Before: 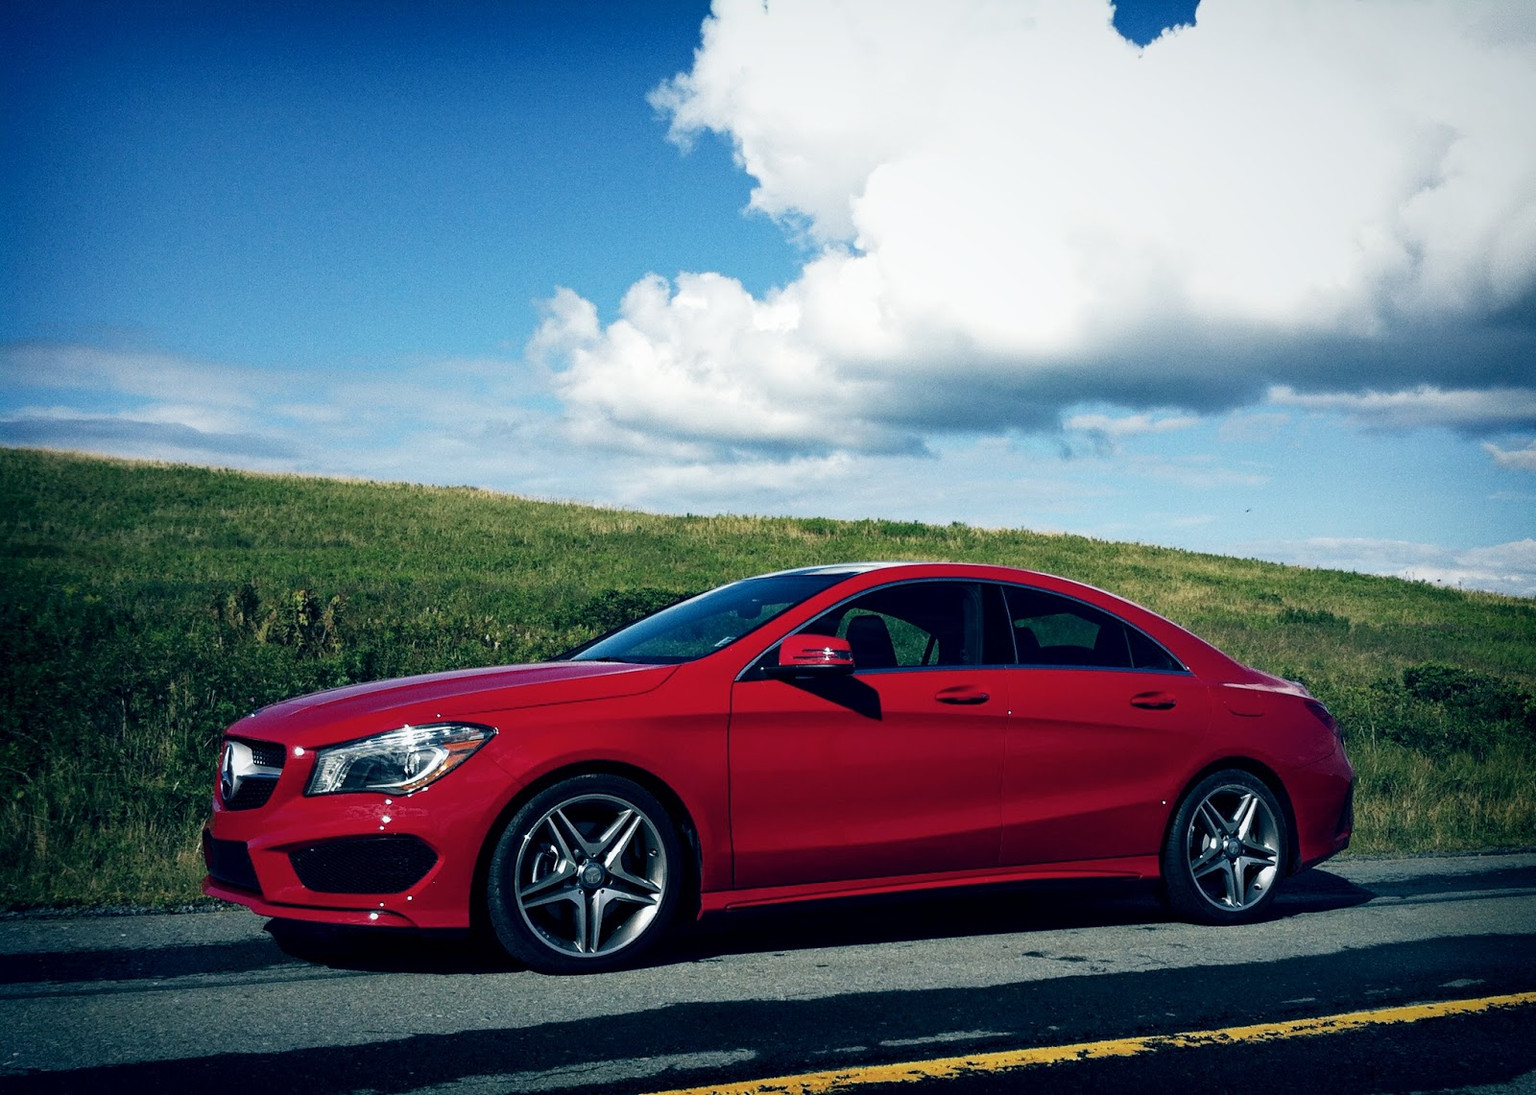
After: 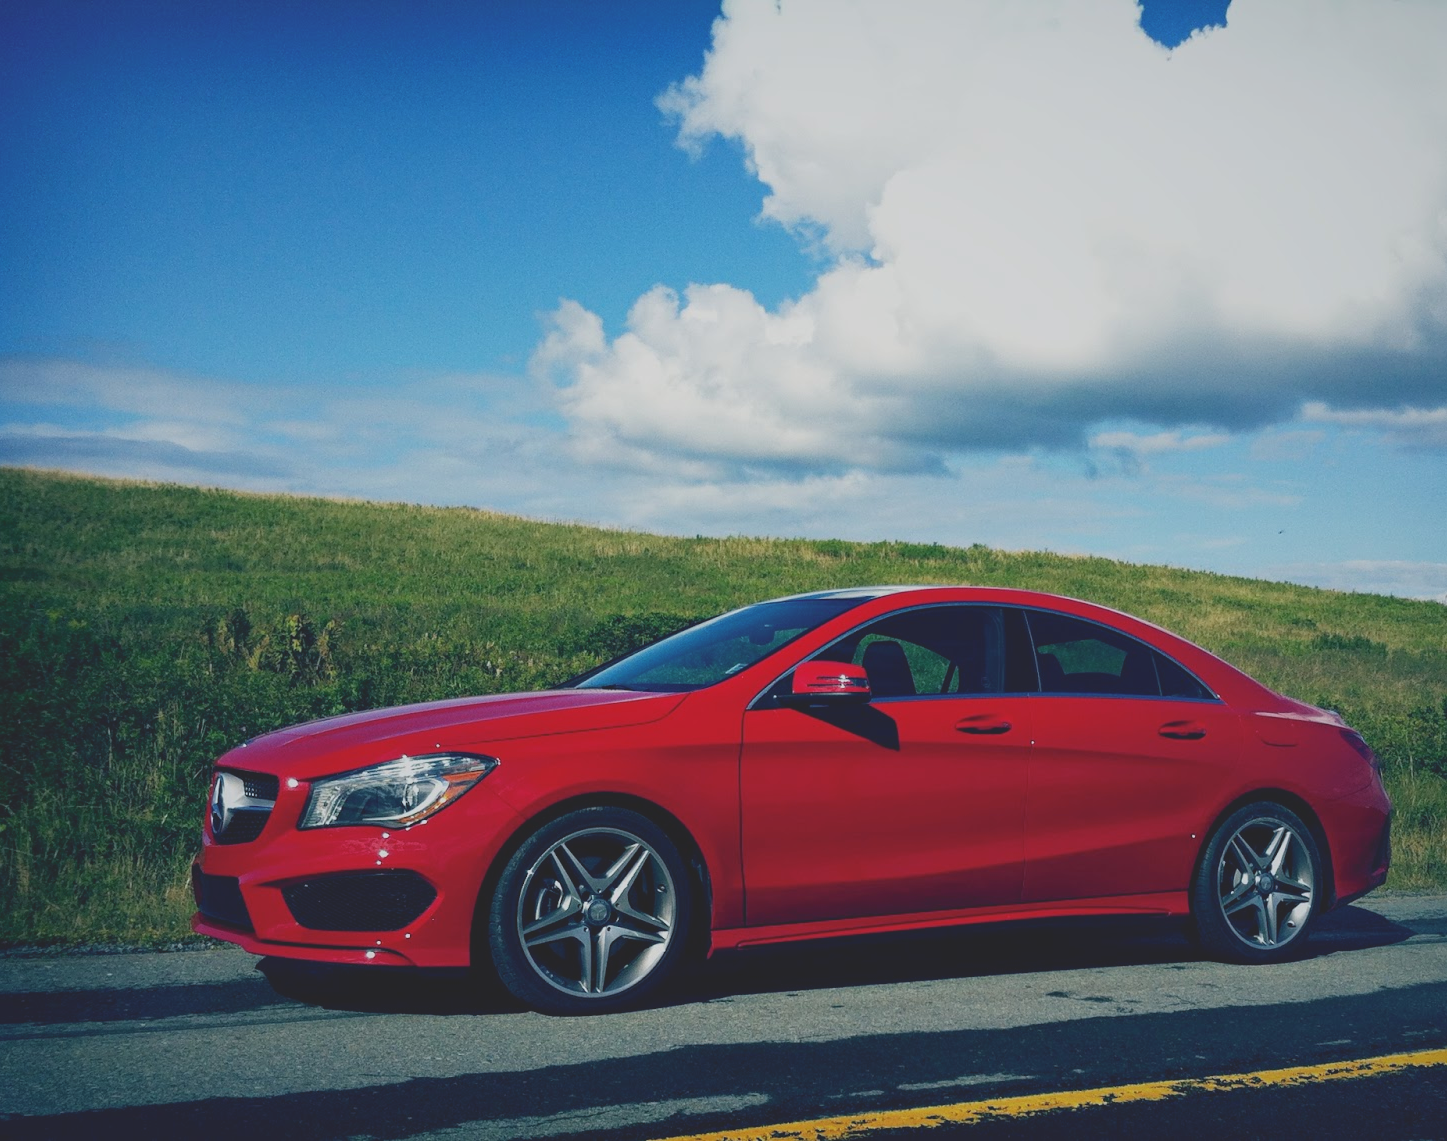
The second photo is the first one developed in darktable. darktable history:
crop and rotate: left 1.285%, right 8.267%
contrast brightness saturation: contrast -0.292
